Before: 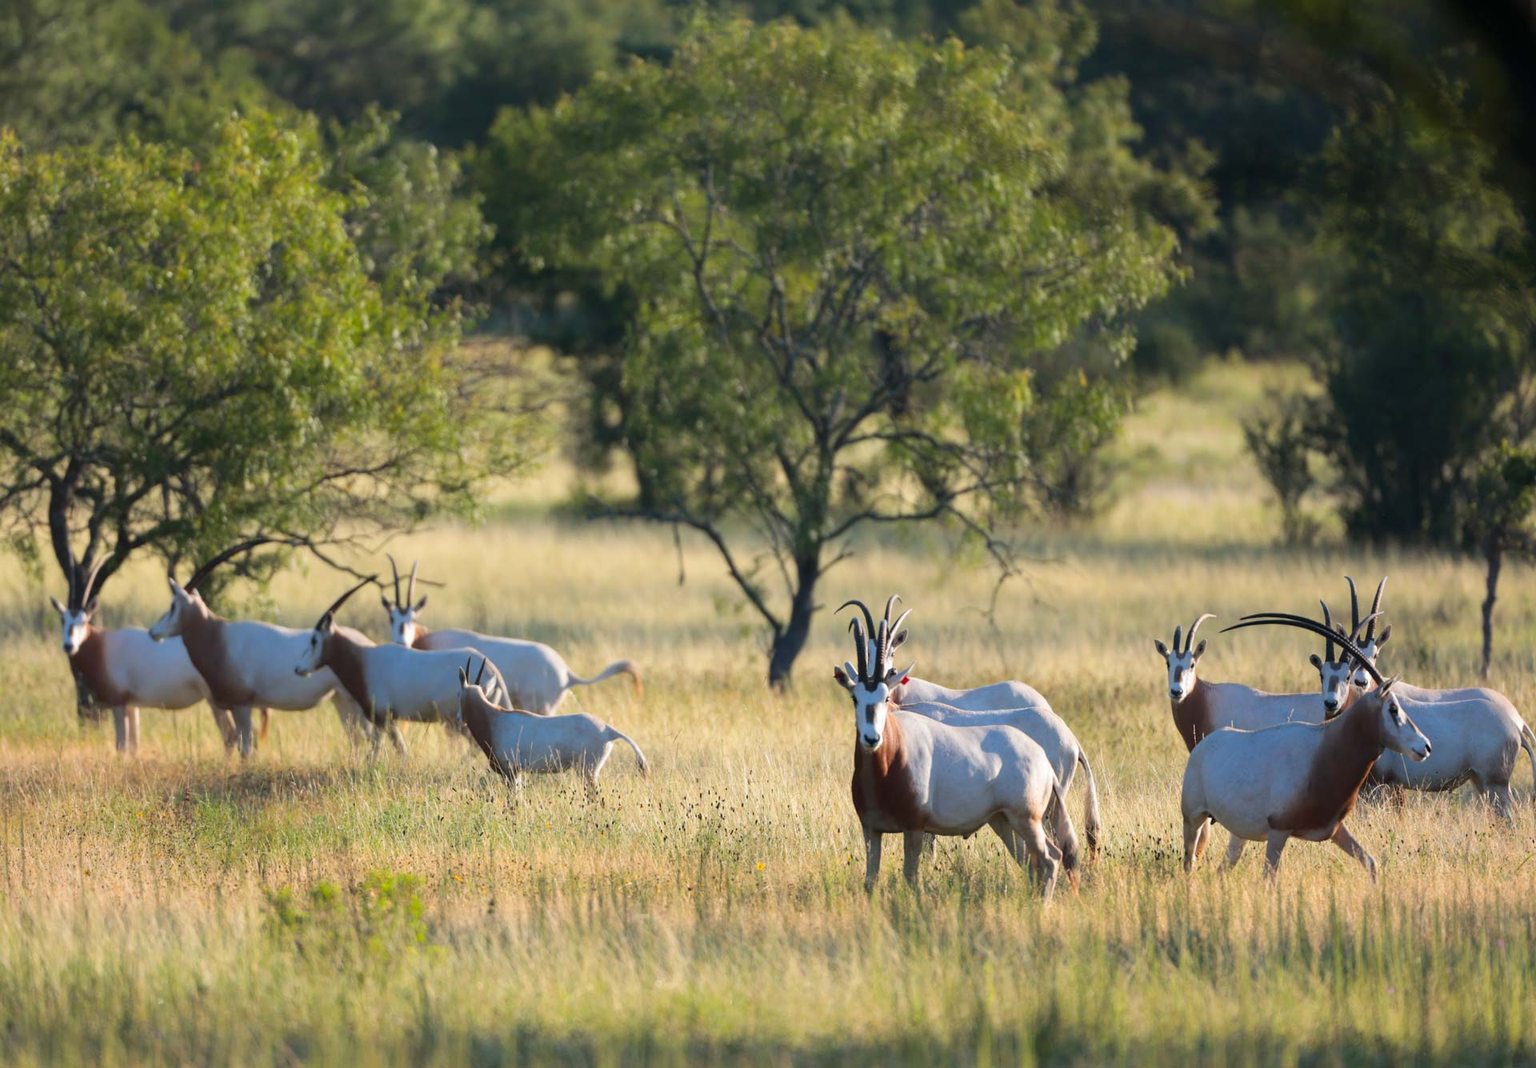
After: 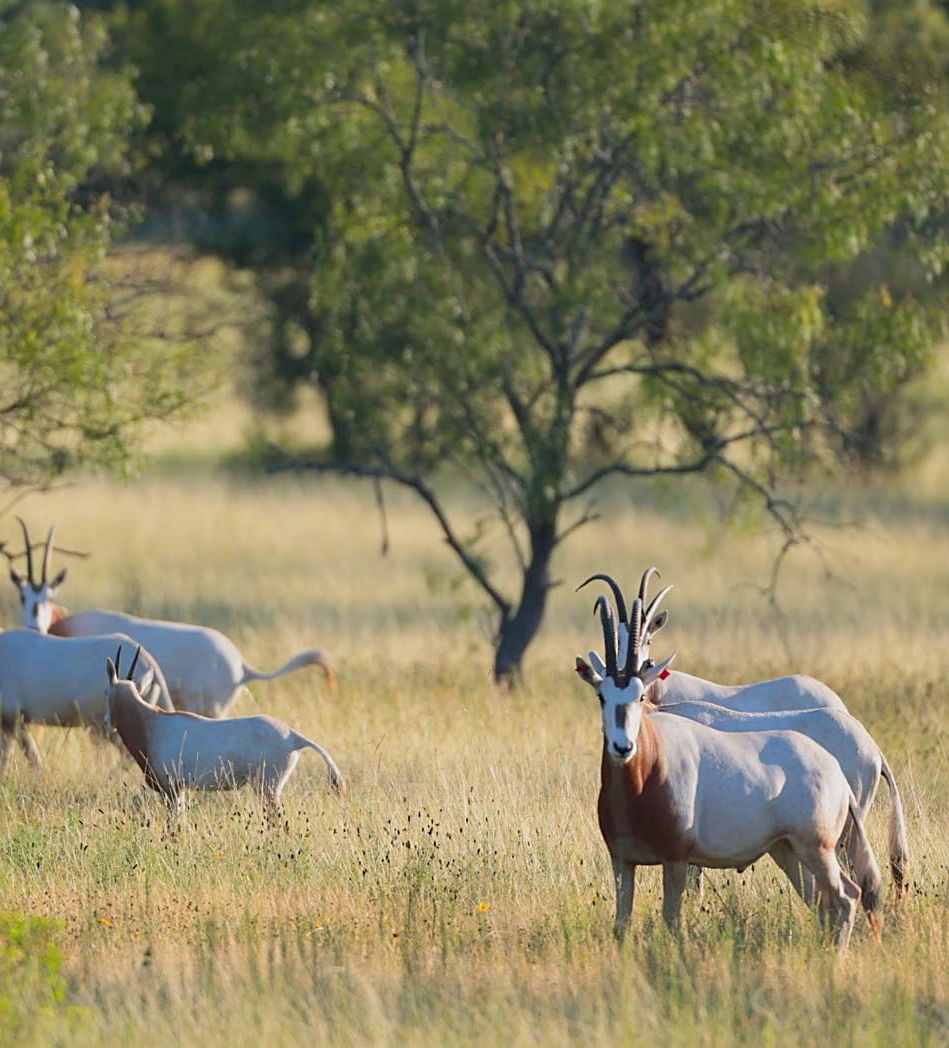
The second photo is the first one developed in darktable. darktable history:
sharpen: on, module defaults
color balance rgb: perceptual saturation grading › global saturation -0.31%, global vibrance -8%, contrast -13%
crop and rotate: angle 0.02°, left 24.353%, top 13.219%, right 26.156%, bottom 8.224%
